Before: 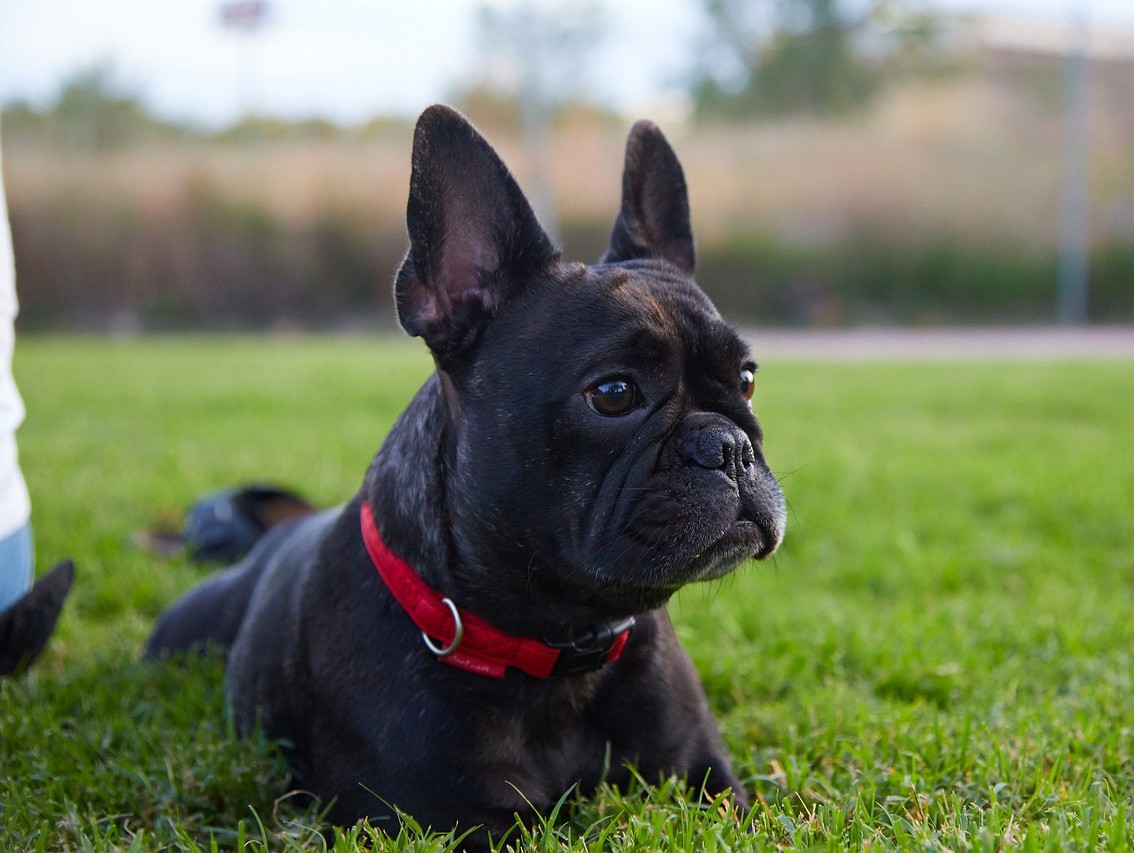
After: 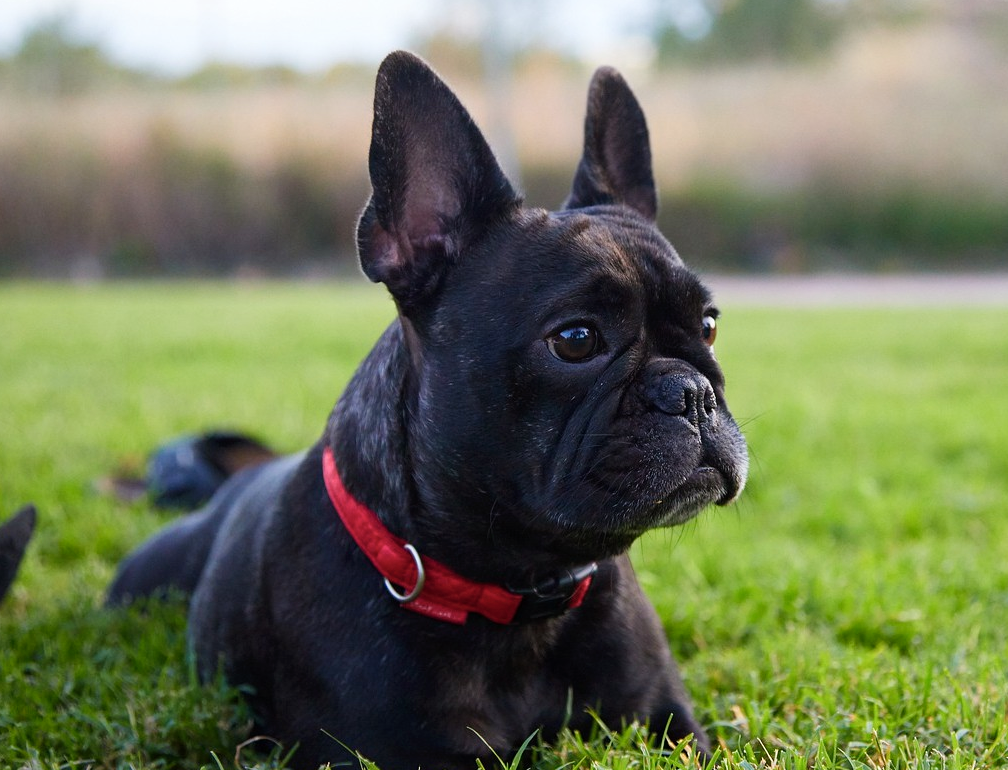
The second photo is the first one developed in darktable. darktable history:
tone curve: curves: ch0 [(0, 0) (0.004, 0.002) (0.02, 0.013) (0.218, 0.218) (0.664, 0.718) (0.832, 0.873) (1, 1)], preserve colors none
color zones: curves: ch0 [(0, 0.558) (0.143, 0.559) (0.286, 0.529) (0.429, 0.505) (0.571, 0.5) (0.714, 0.5) (0.857, 0.5) (1, 0.558)]; ch1 [(0, 0.469) (0.01, 0.469) (0.12, 0.446) (0.248, 0.469) (0.5, 0.5) (0.748, 0.5) (0.99, 0.469) (1, 0.469)]
crop: left 3.395%, top 6.44%, right 6.375%, bottom 3.236%
